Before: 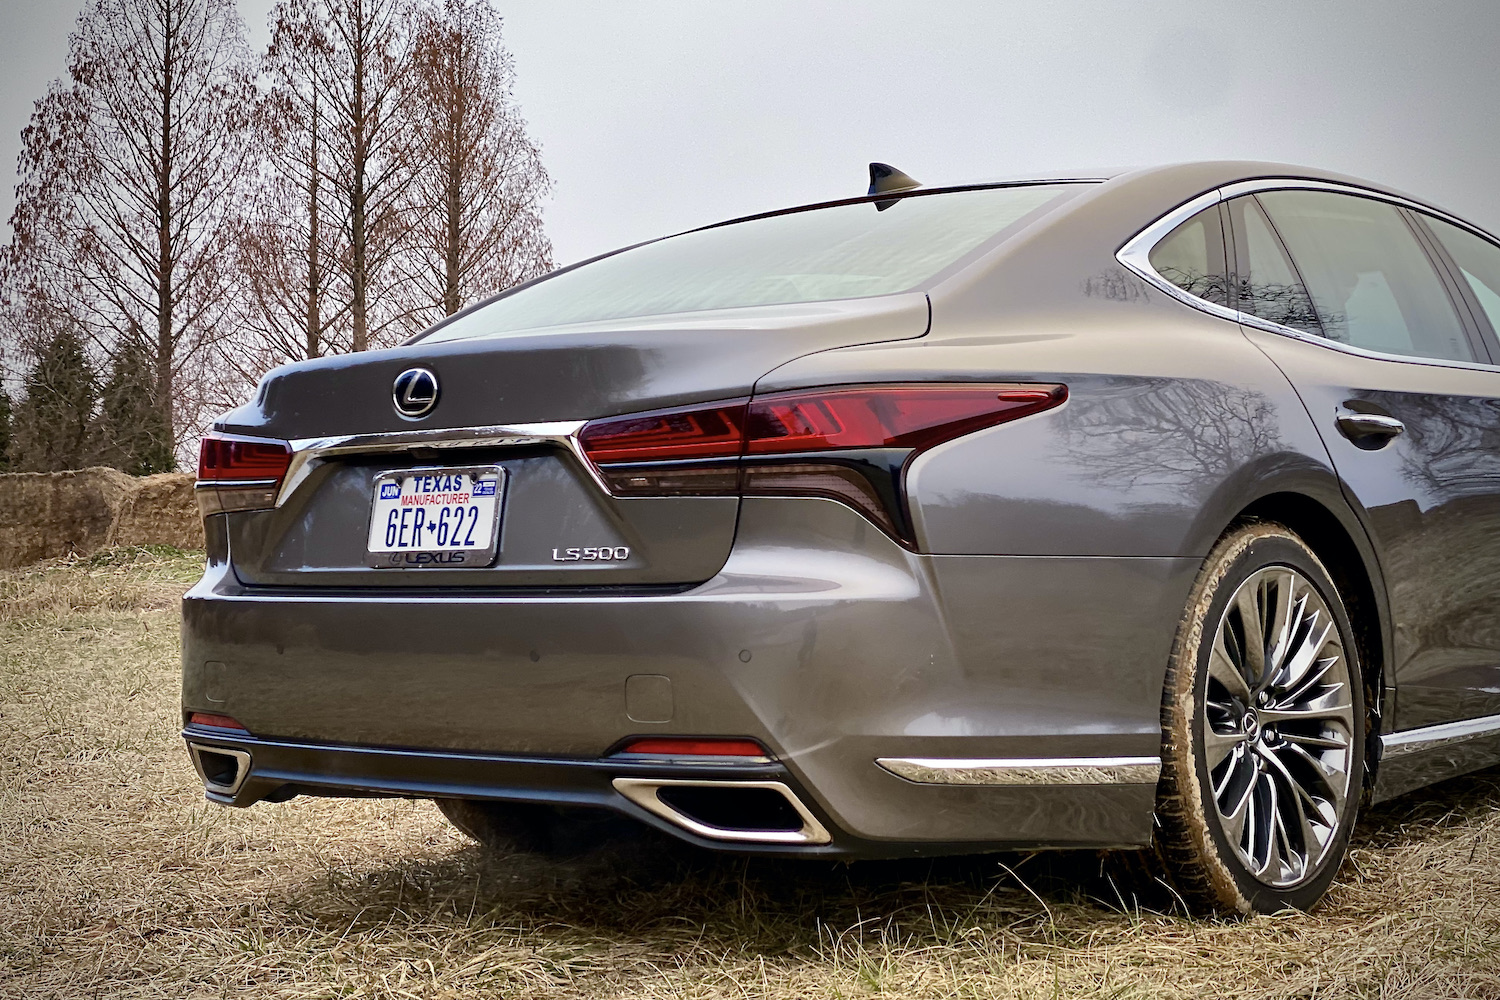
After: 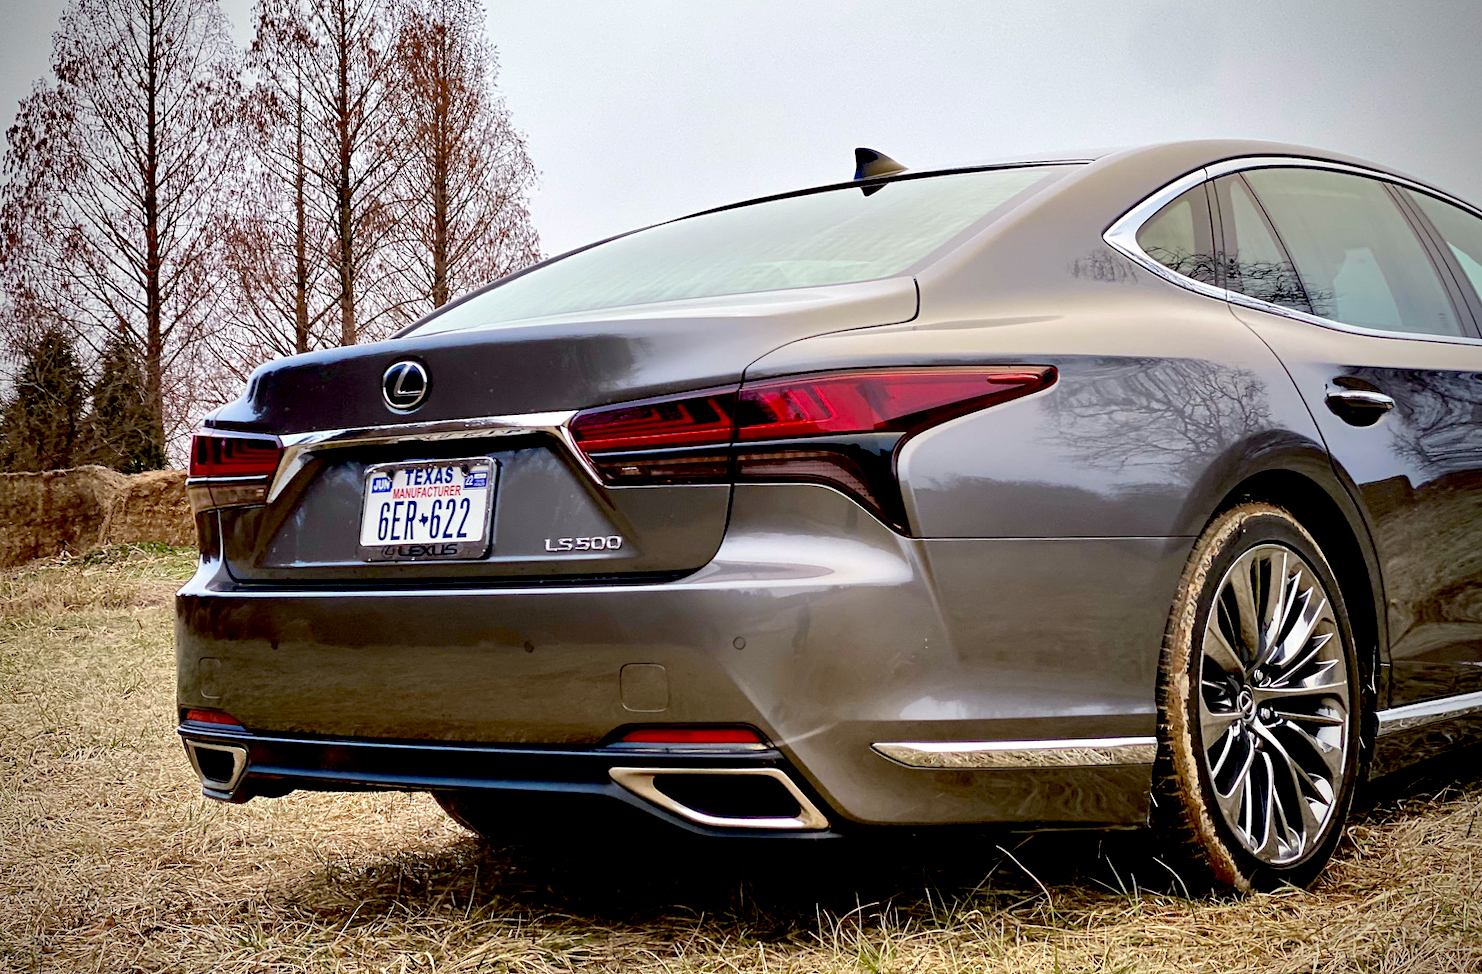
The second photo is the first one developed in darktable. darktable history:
exposure: black level correction 0.025, exposure 0.182 EV, compensate highlight preservation false
rotate and perspective: rotation -1°, crop left 0.011, crop right 0.989, crop top 0.025, crop bottom 0.975
